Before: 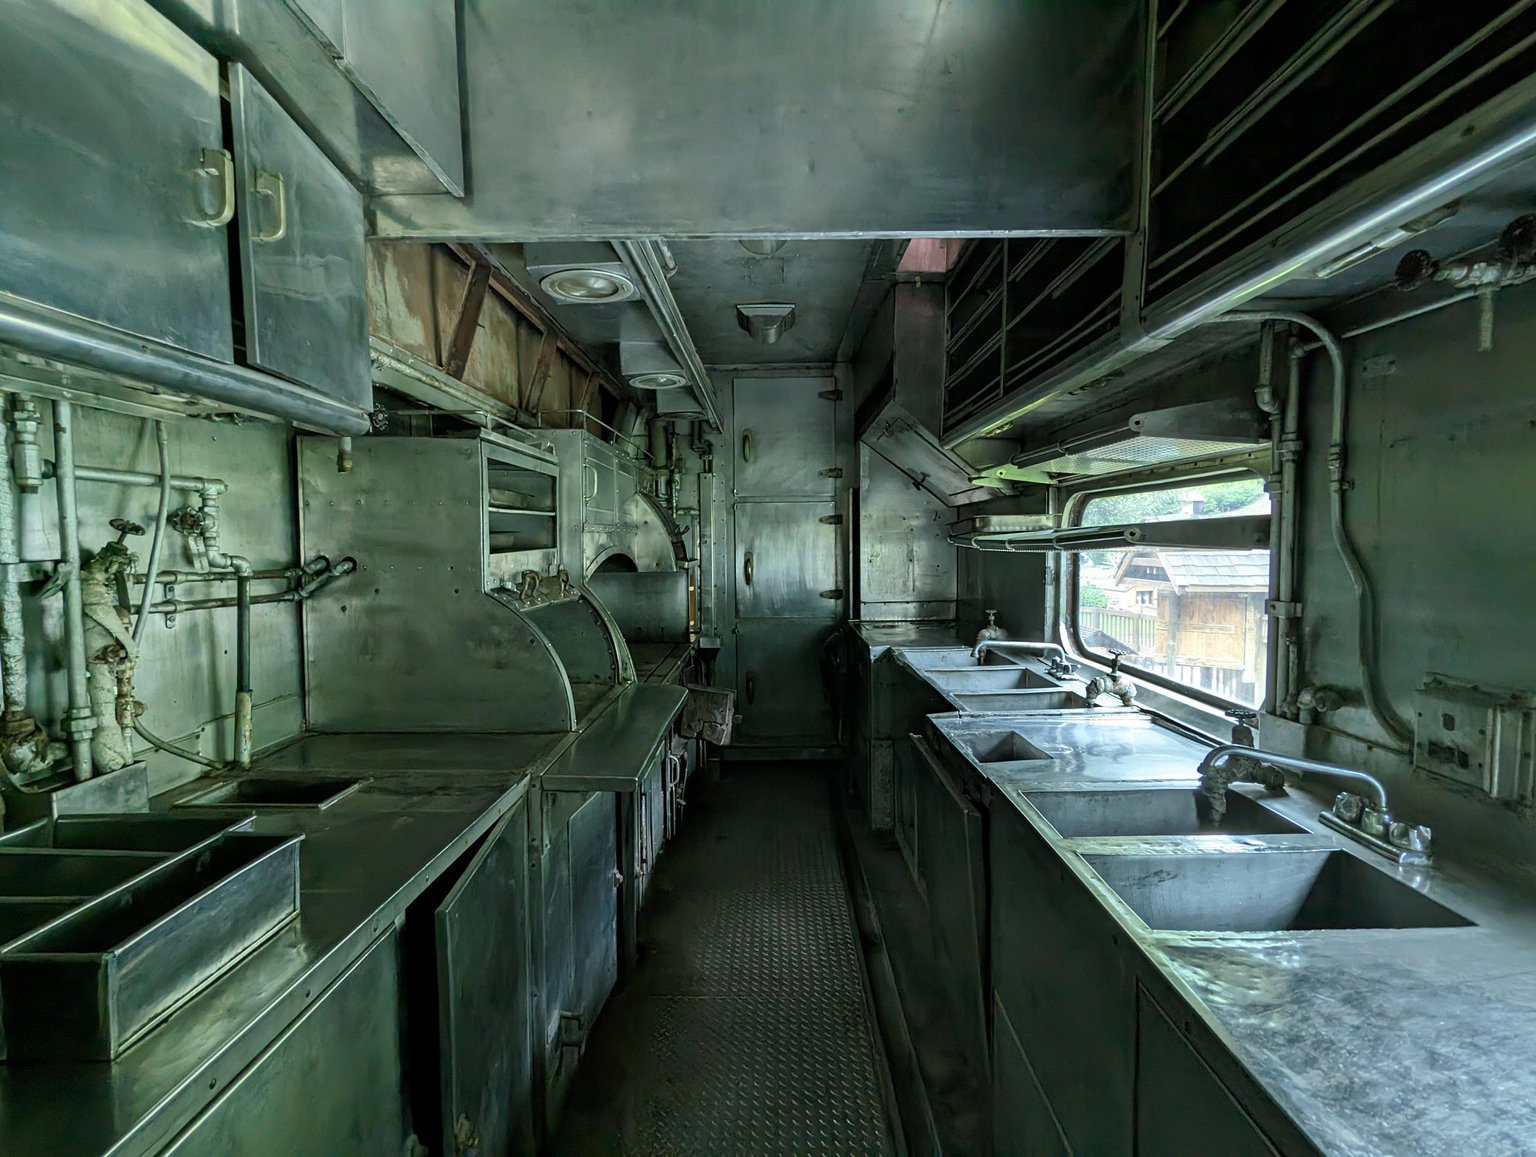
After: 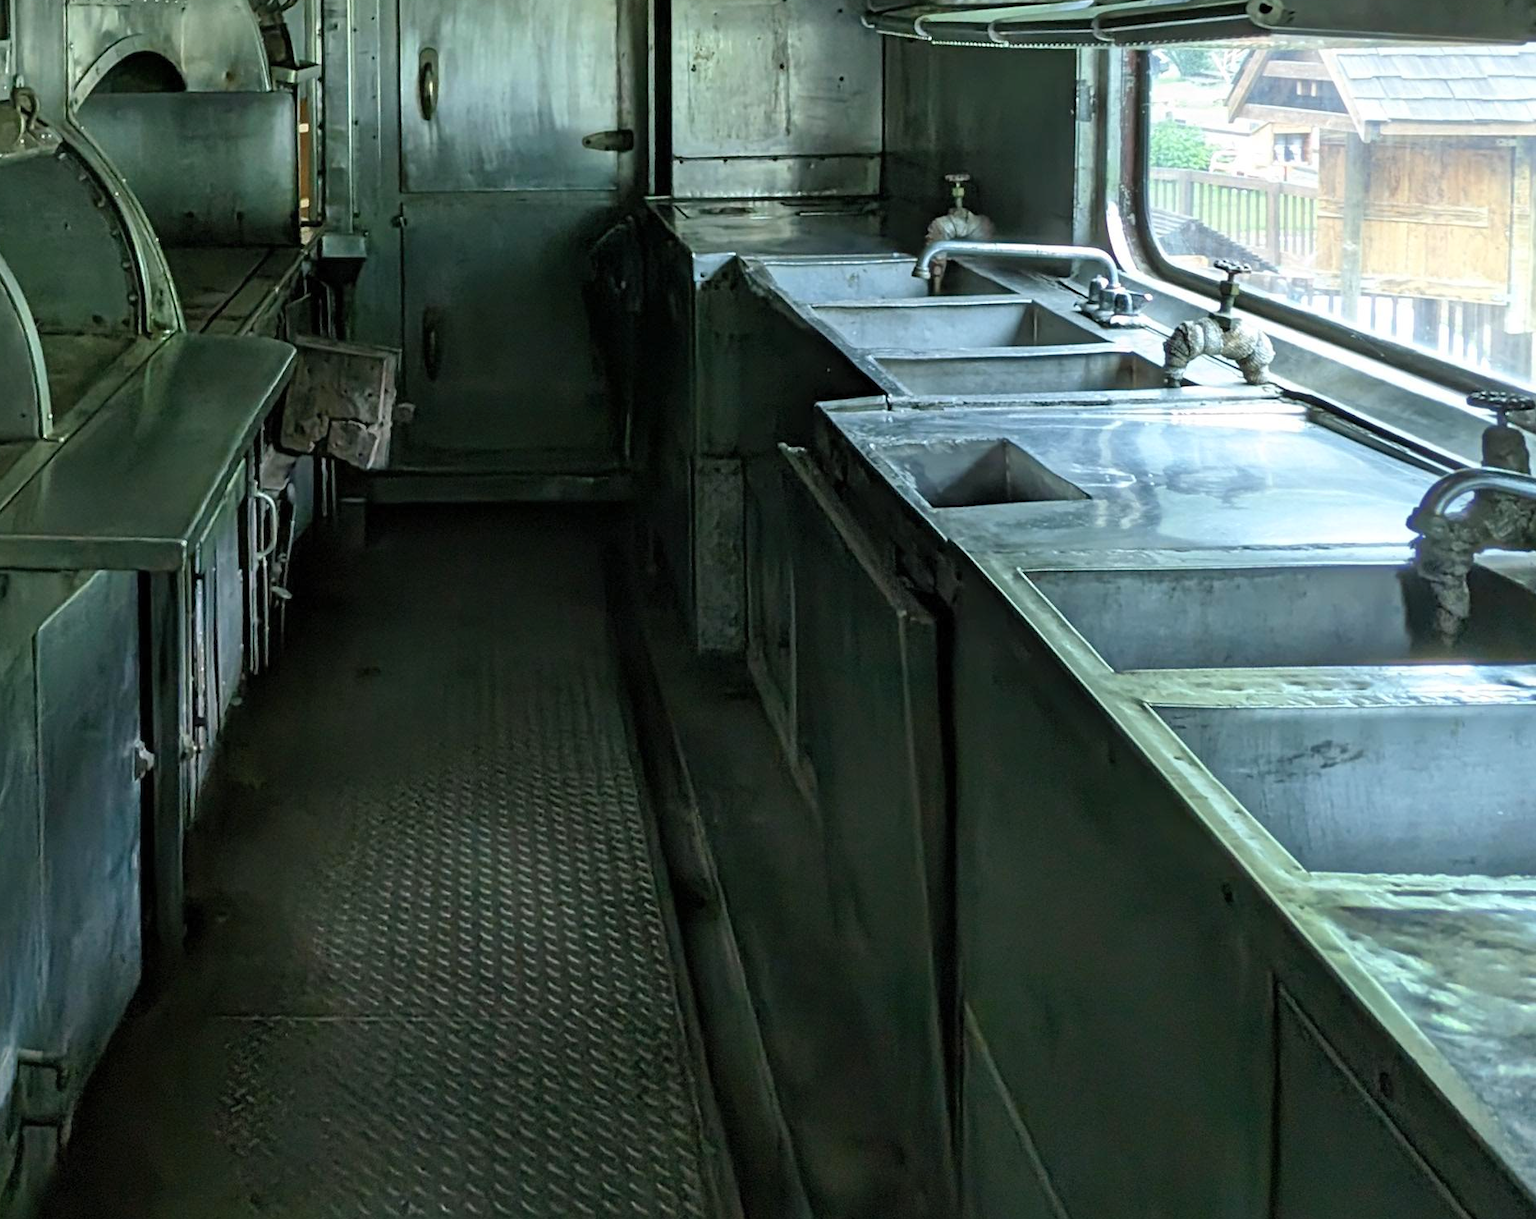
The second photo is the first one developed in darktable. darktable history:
crop: left 35.976%, top 45.819%, right 18.162%, bottom 5.807%
contrast brightness saturation: contrast 0.03, brightness 0.06, saturation 0.13
